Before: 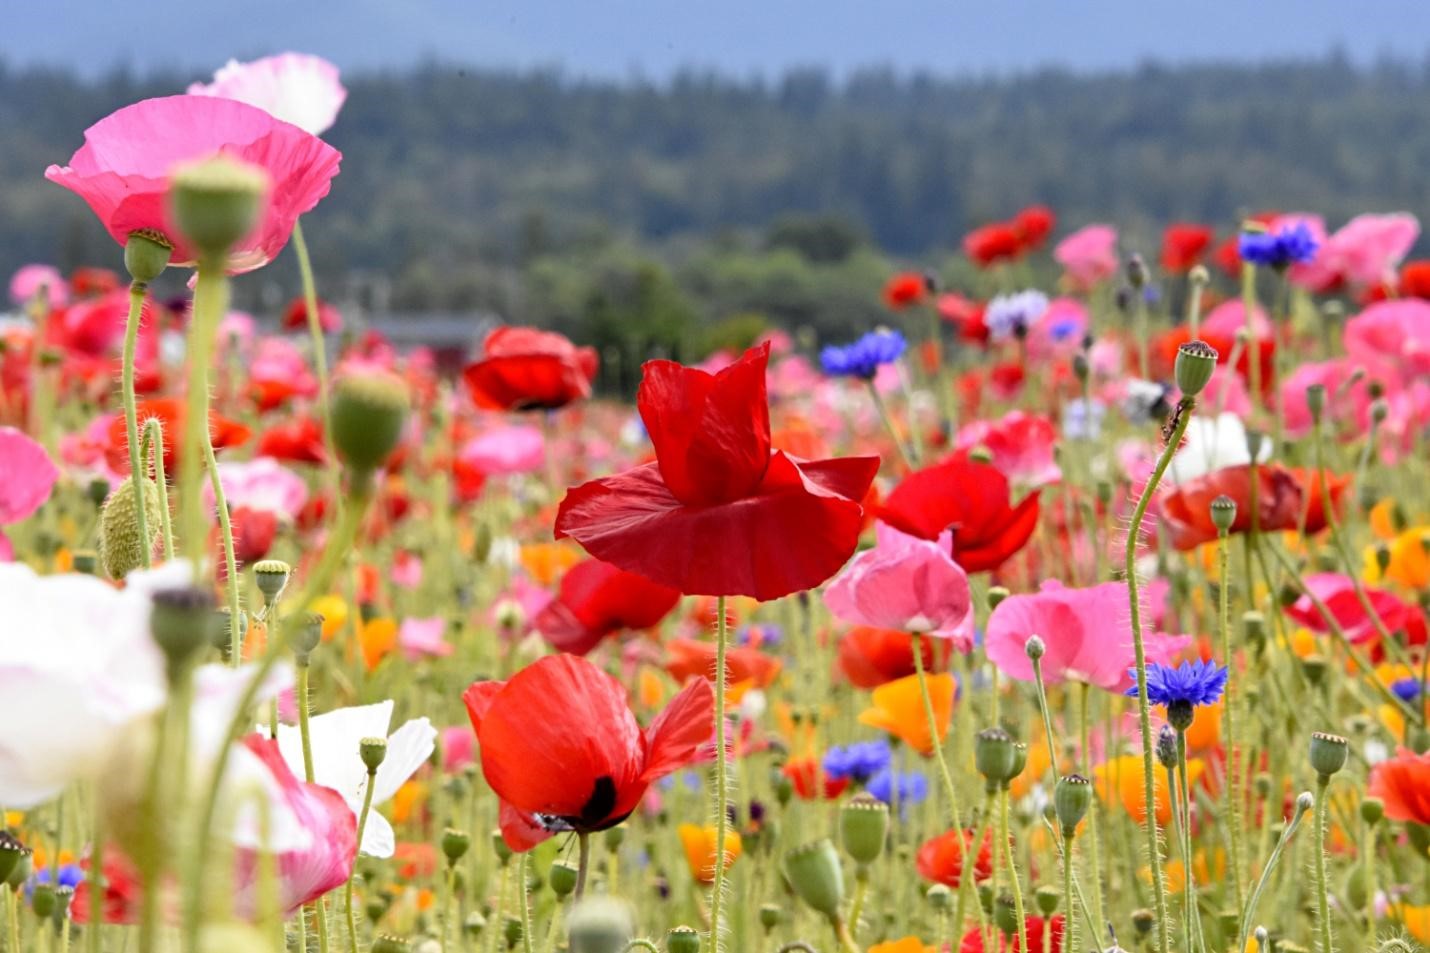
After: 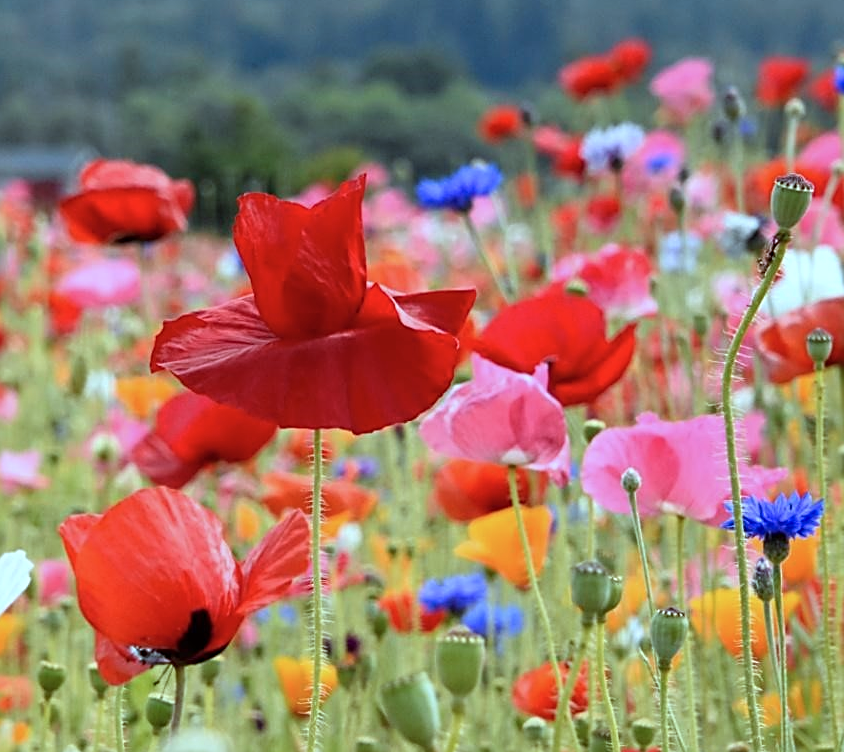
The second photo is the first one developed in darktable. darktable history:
crop and rotate: left 28.299%, top 17.723%, right 12.646%, bottom 3.323%
sharpen: on, module defaults
color correction: highlights a* -11.69, highlights b* -15.86
